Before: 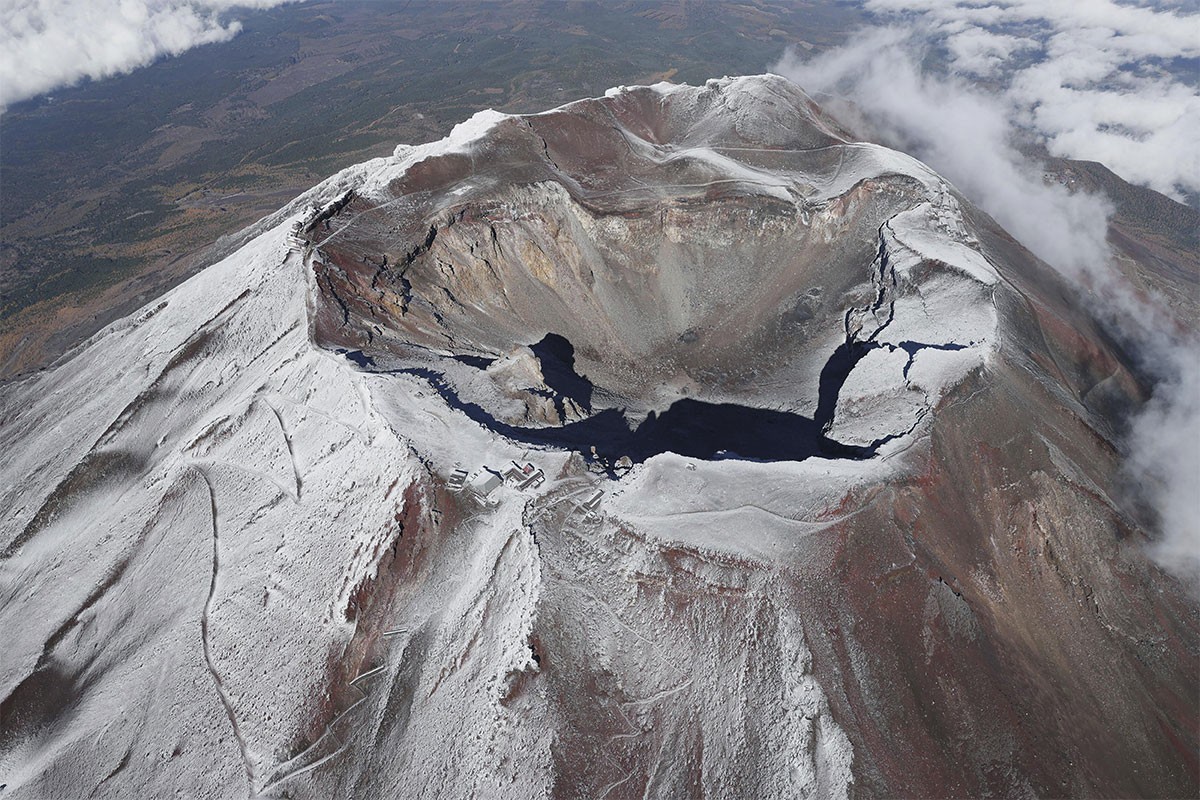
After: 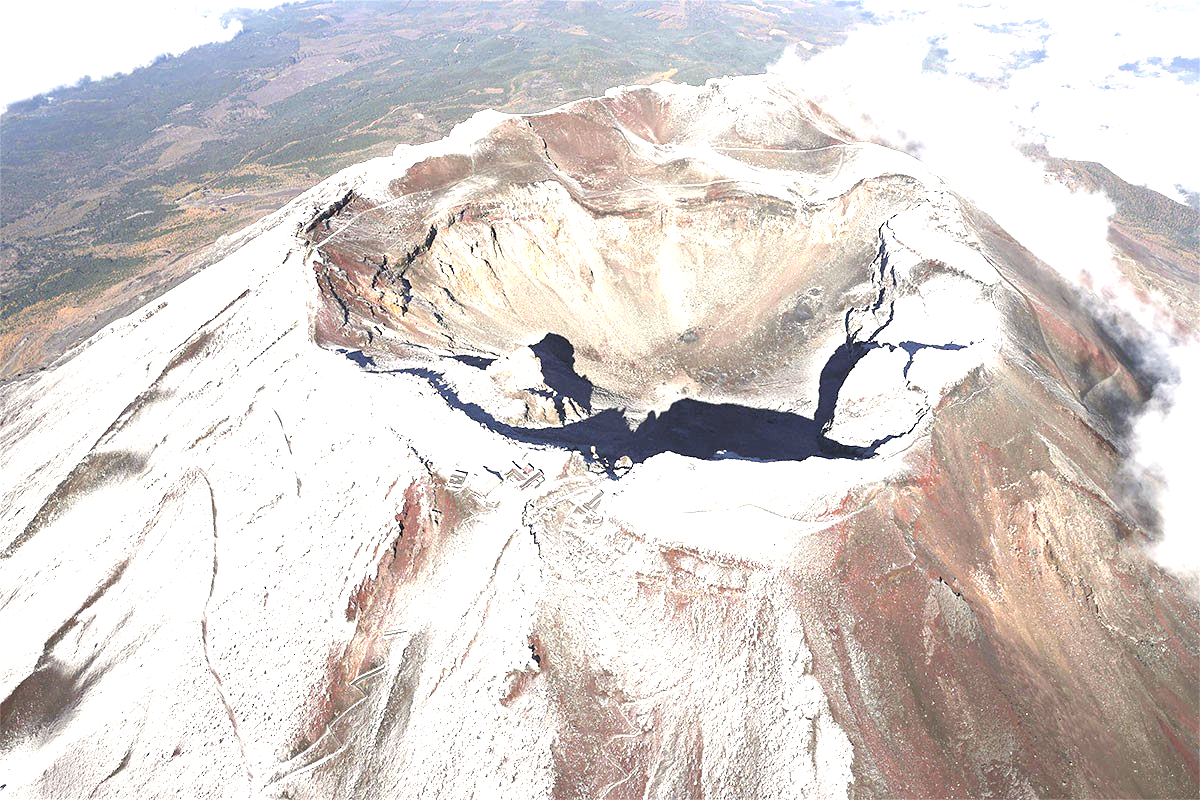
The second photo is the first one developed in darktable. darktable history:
exposure: black level correction 0.001, exposure 2 EV, compensate highlight preservation false
white balance: red 1.045, blue 0.932
